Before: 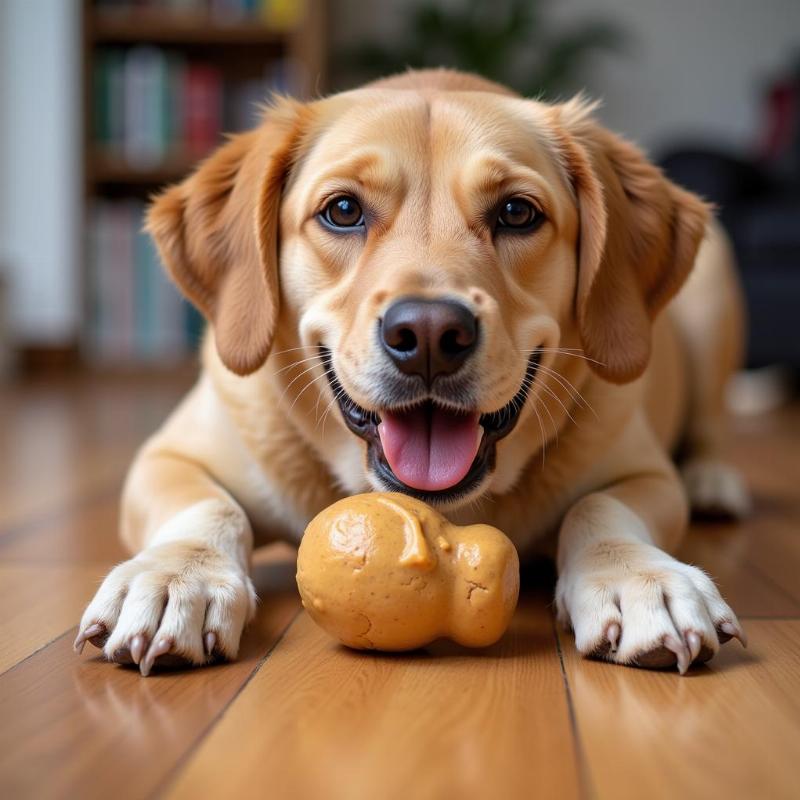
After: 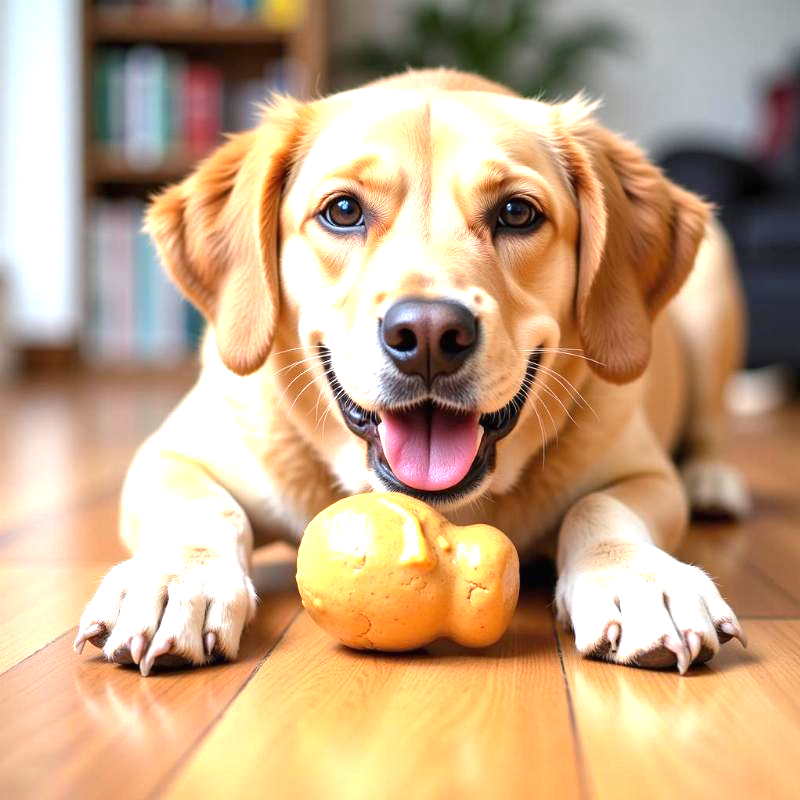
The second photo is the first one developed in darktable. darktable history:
exposure: black level correction 0, exposure 1.39 EV, compensate highlight preservation false
tone equalizer: on, module defaults
